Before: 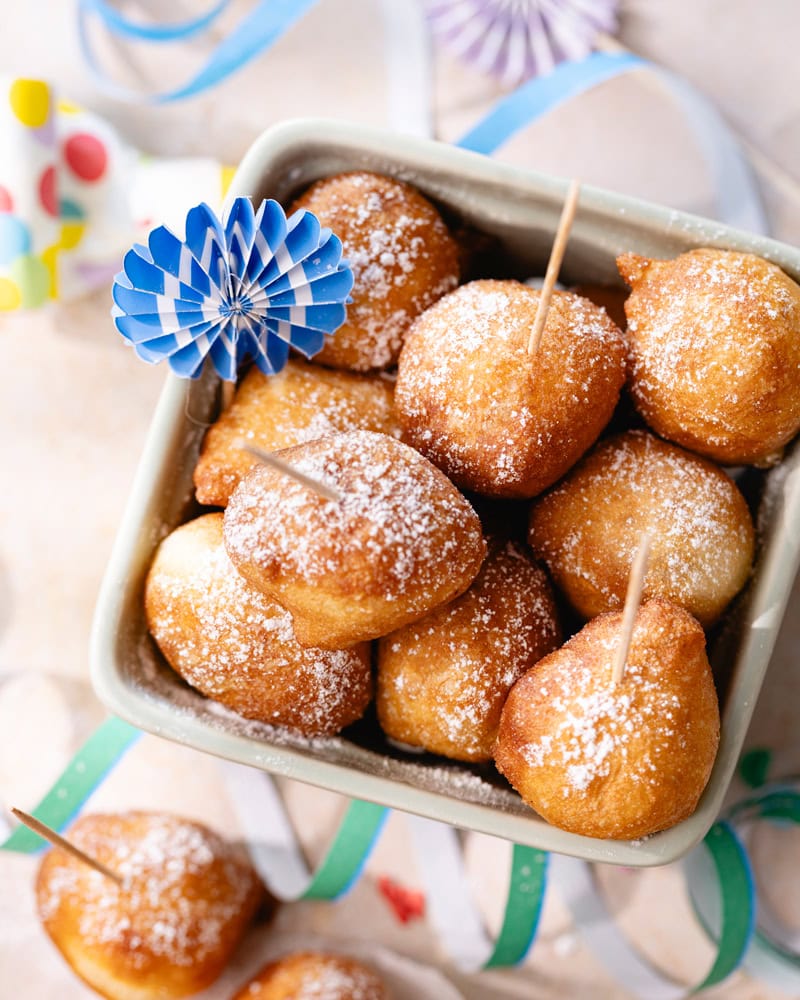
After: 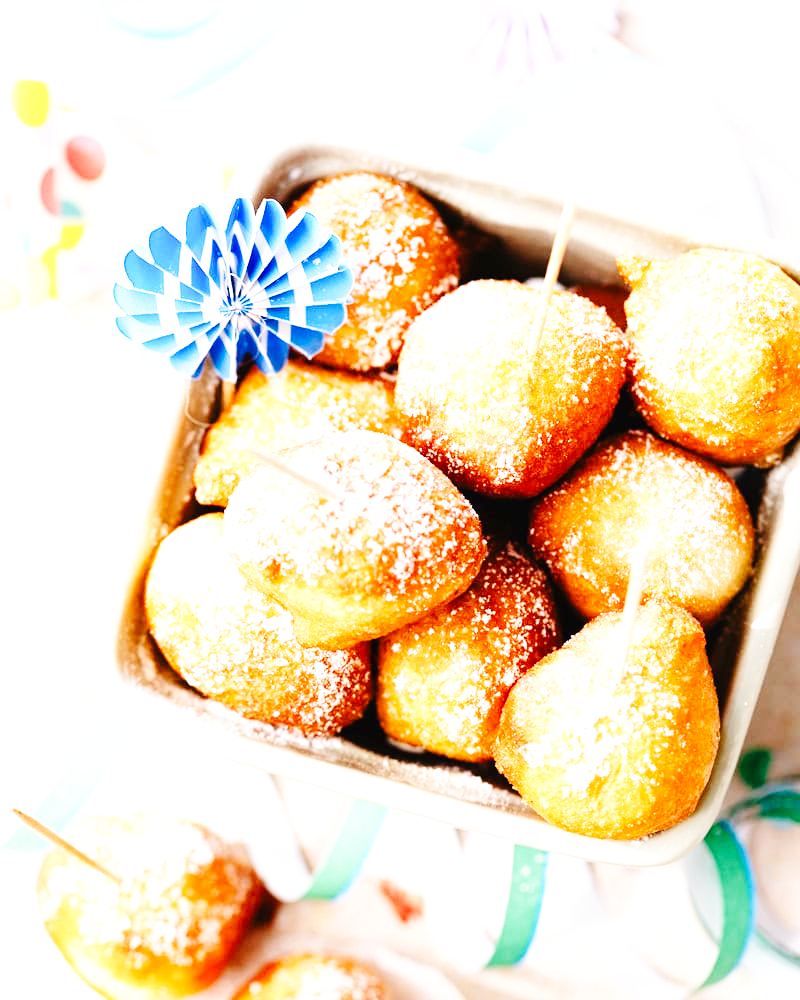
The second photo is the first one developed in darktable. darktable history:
base curve: curves: ch0 [(0, 0.003) (0.001, 0.002) (0.006, 0.004) (0.02, 0.022) (0.048, 0.086) (0.094, 0.234) (0.162, 0.431) (0.258, 0.629) (0.385, 0.8) (0.548, 0.918) (0.751, 0.988) (1, 1)], preserve colors none
exposure: black level correction 0, exposure 0.7 EV, compensate highlight preservation false
